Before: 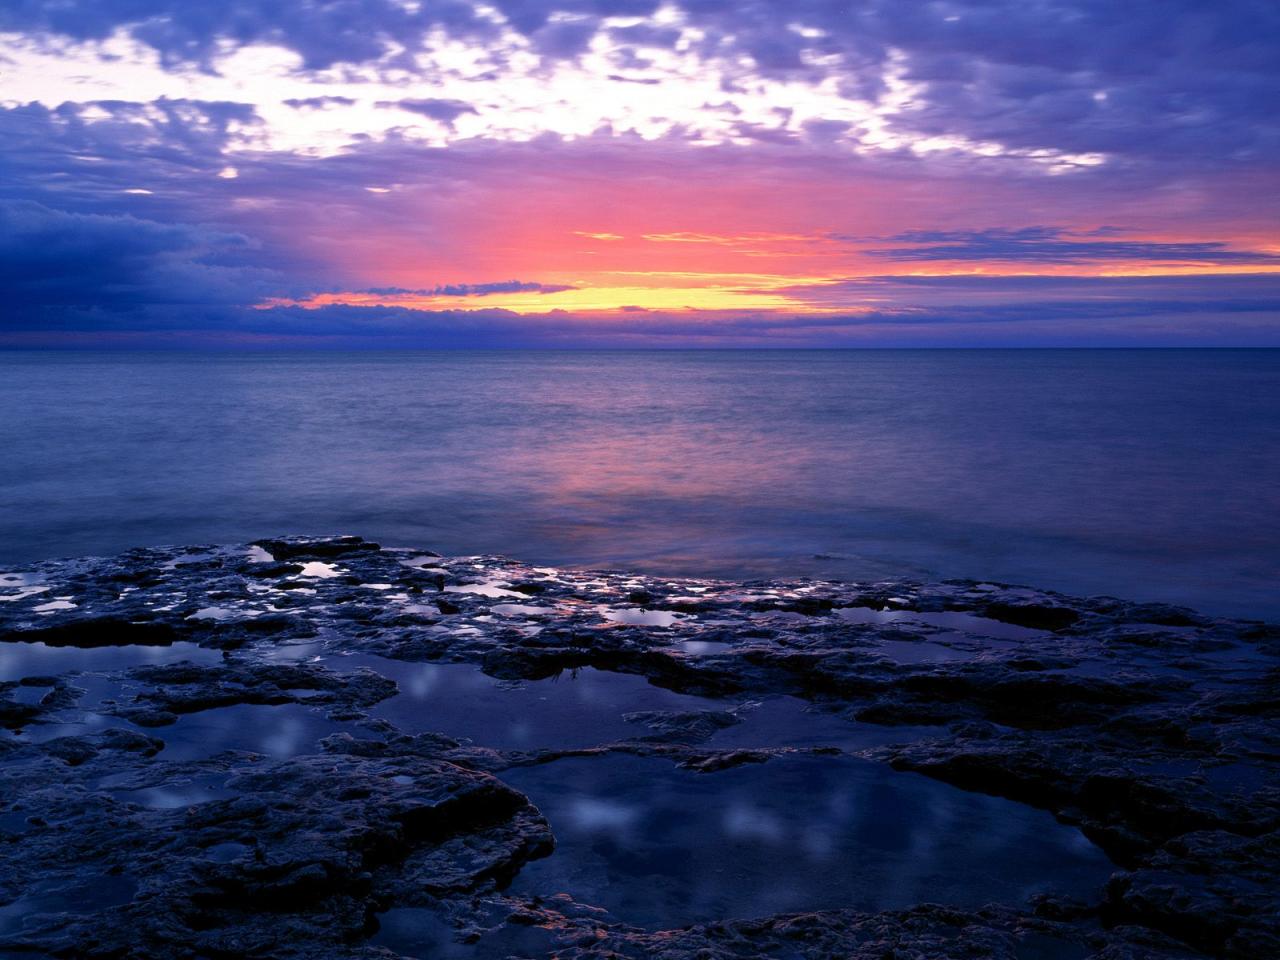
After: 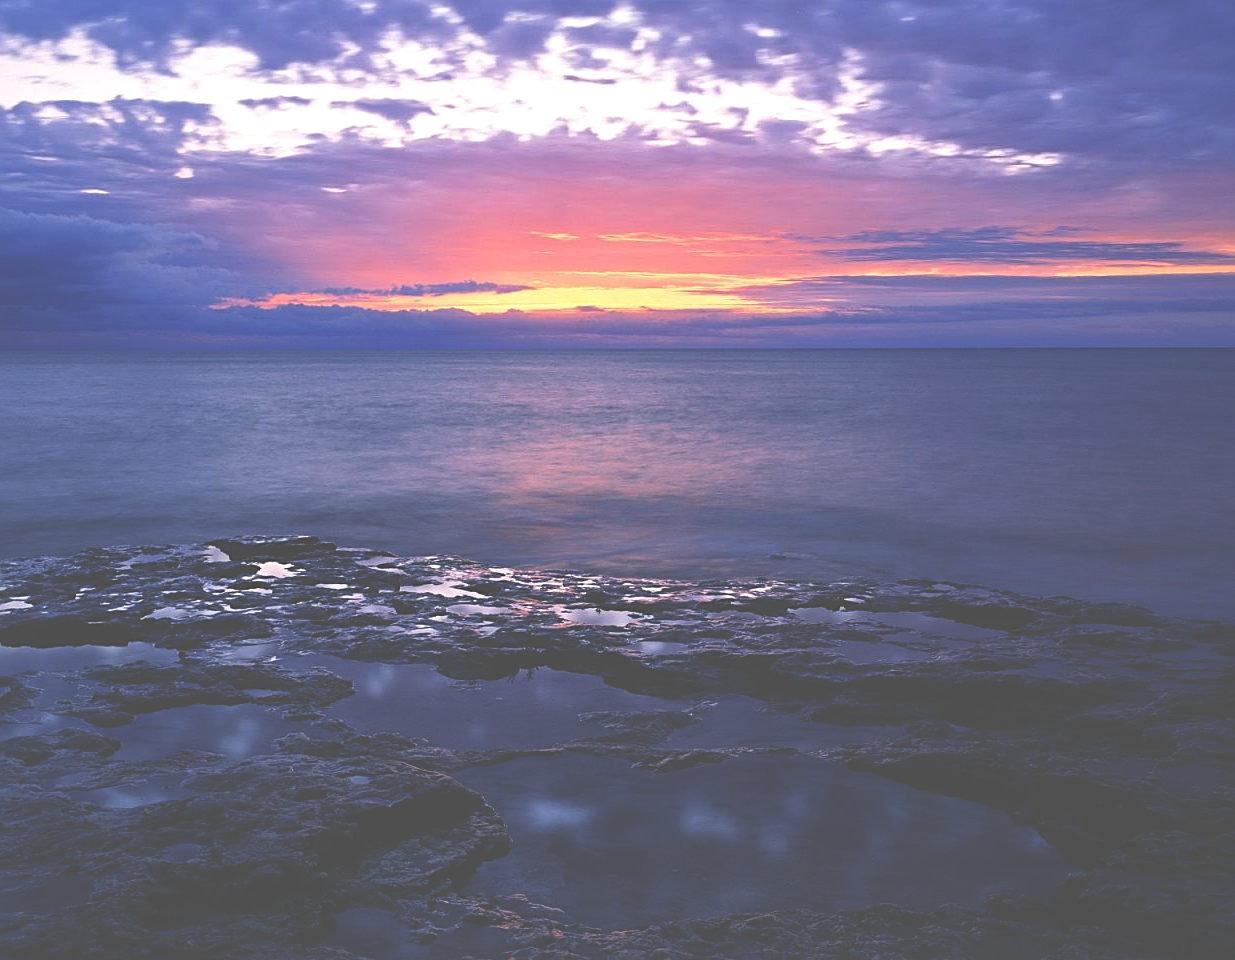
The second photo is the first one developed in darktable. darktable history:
sharpen: on, module defaults
crop and rotate: left 3.495%
exposure: black level correction -0.087, compensate exposure bias true, compensate highlight preservation false
local contrast: mode bilateral grid, contrast 20, coarseness 50, detail 119%, midtone range 0.2
